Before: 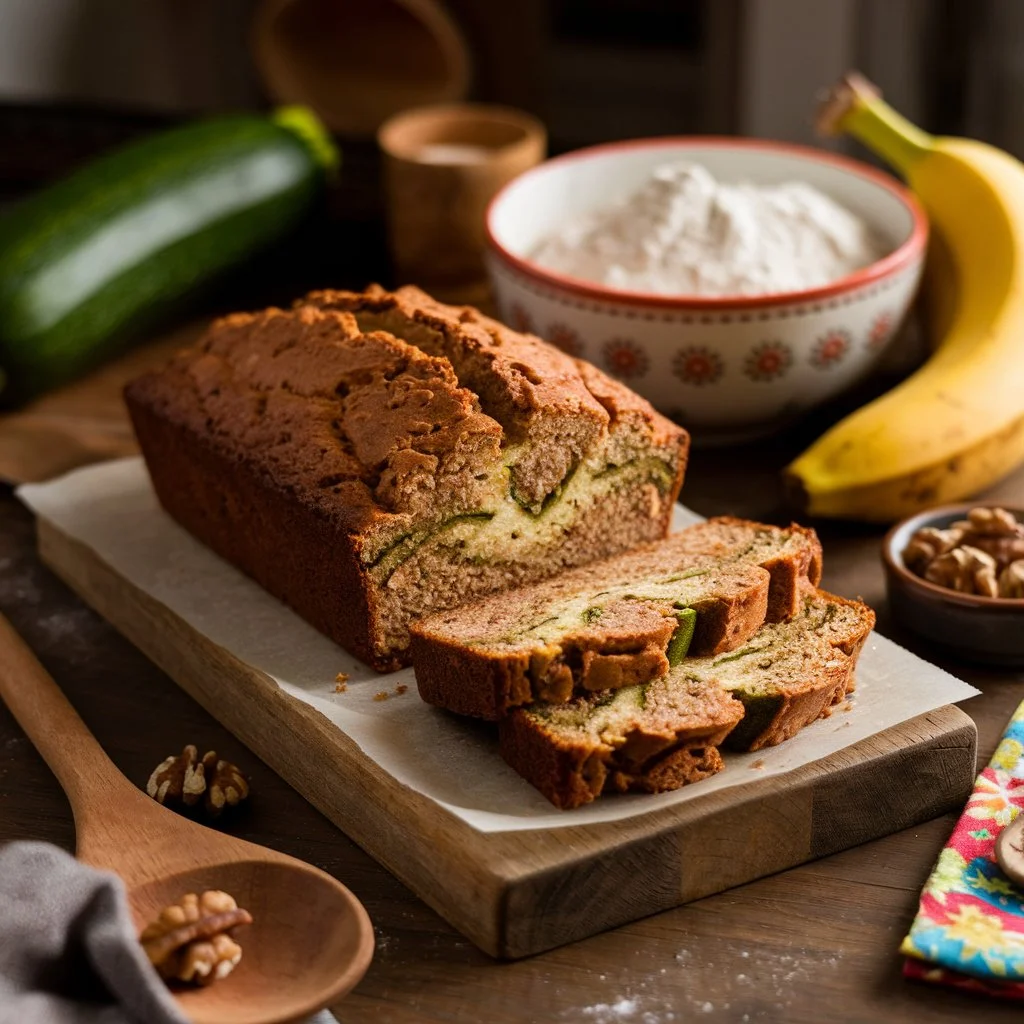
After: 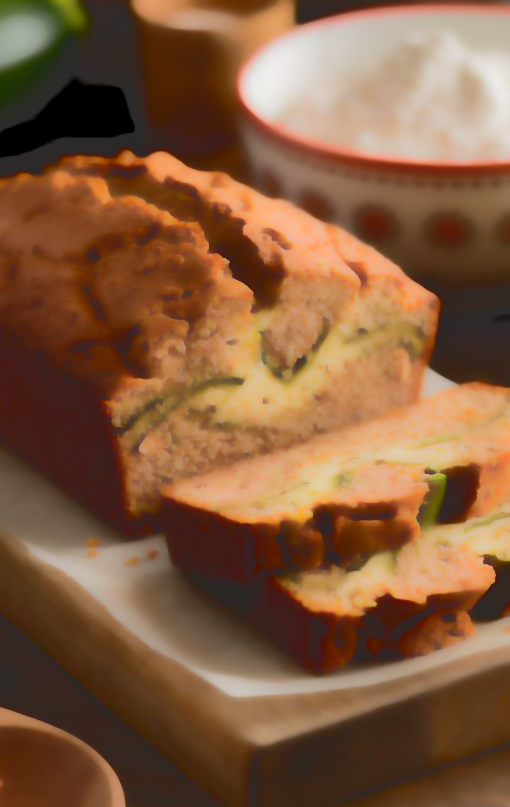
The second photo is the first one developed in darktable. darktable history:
contrast equalizer: octaves 7, y [[0.406, 0.494, 0.589, 0.753, 0.877, 0.999], [0.5 ×6], [0.5 ×6], [0 ×6], [0 ×6]], mix -0.987
crop and rotate: angle 0.025°, left 24.369%, top 13.189%, right 25.777%, bottom 7.968%
tone curve: curves: ch0 [(0, 0) (0.003, 0.117) (0.011, 0.115) (0.025, 0.116) (0.044, 0.116) (0.069, 0.112) (0.1, 0.113) (0.136, 0.127) (0.177, 0.148) (0.224, 0.191) (0.277, 0.249) (0.335, 0.363) (0.399, 0.479) (0.468, 0.589) (0.543, 0.664) (0.623, 0.733) (0.709, 0.799) (0.801, 0.852) (0.898, 0.914) (1, 1)], color space Lab, independent channels, preserve colors none
shadows and highlights: on, module defaults
